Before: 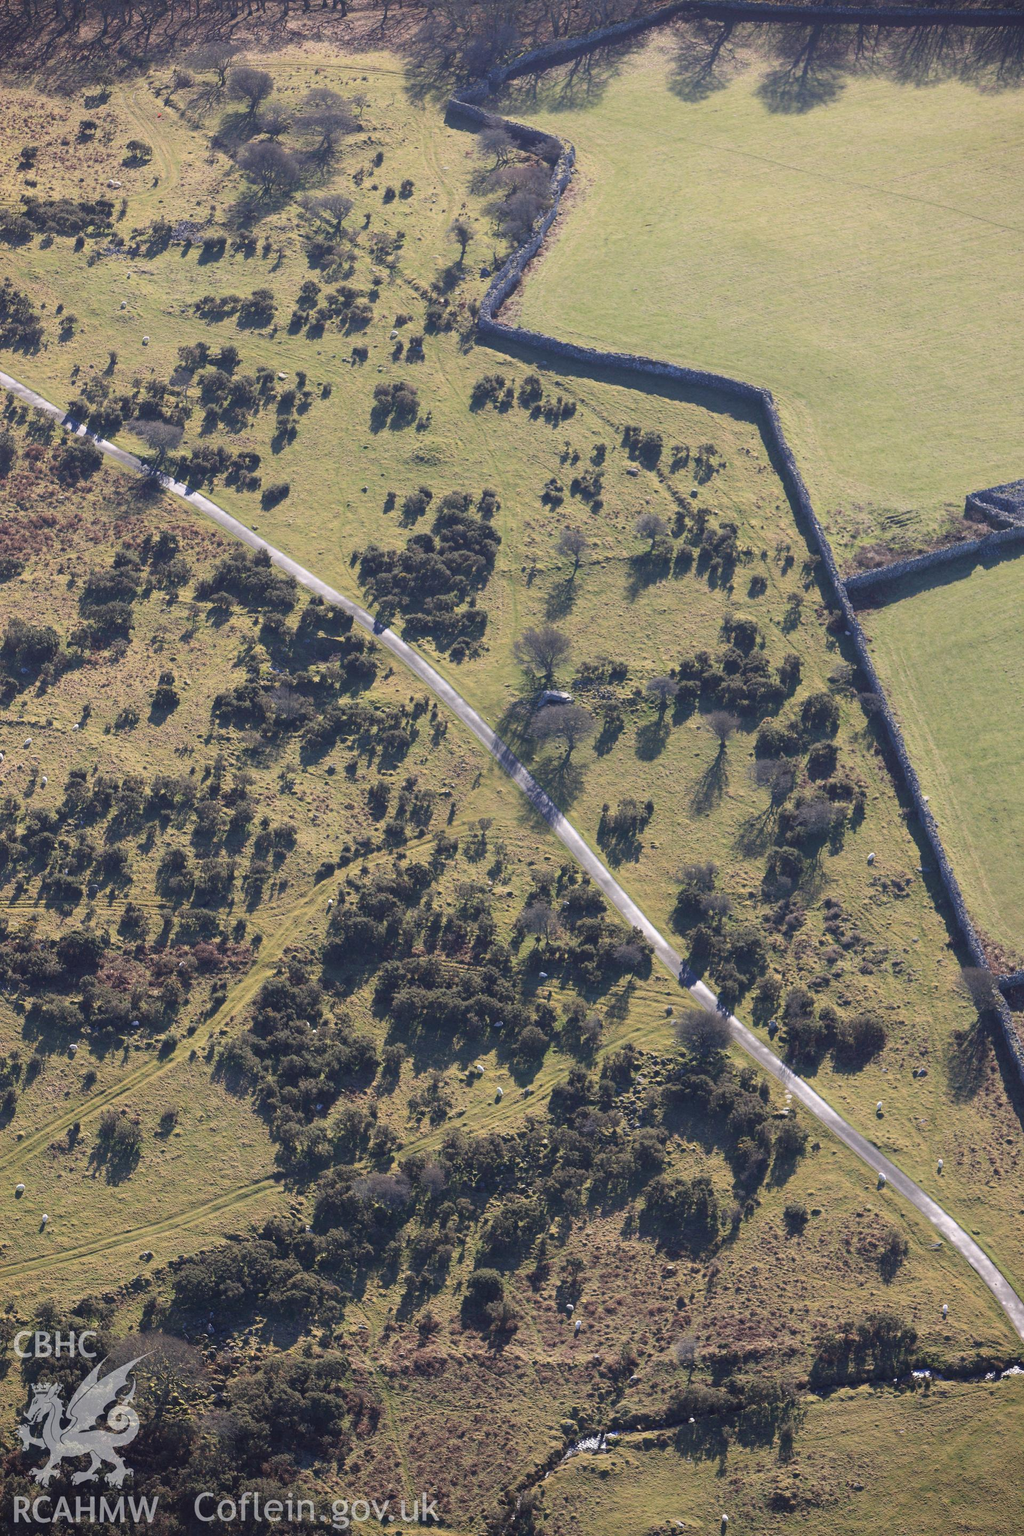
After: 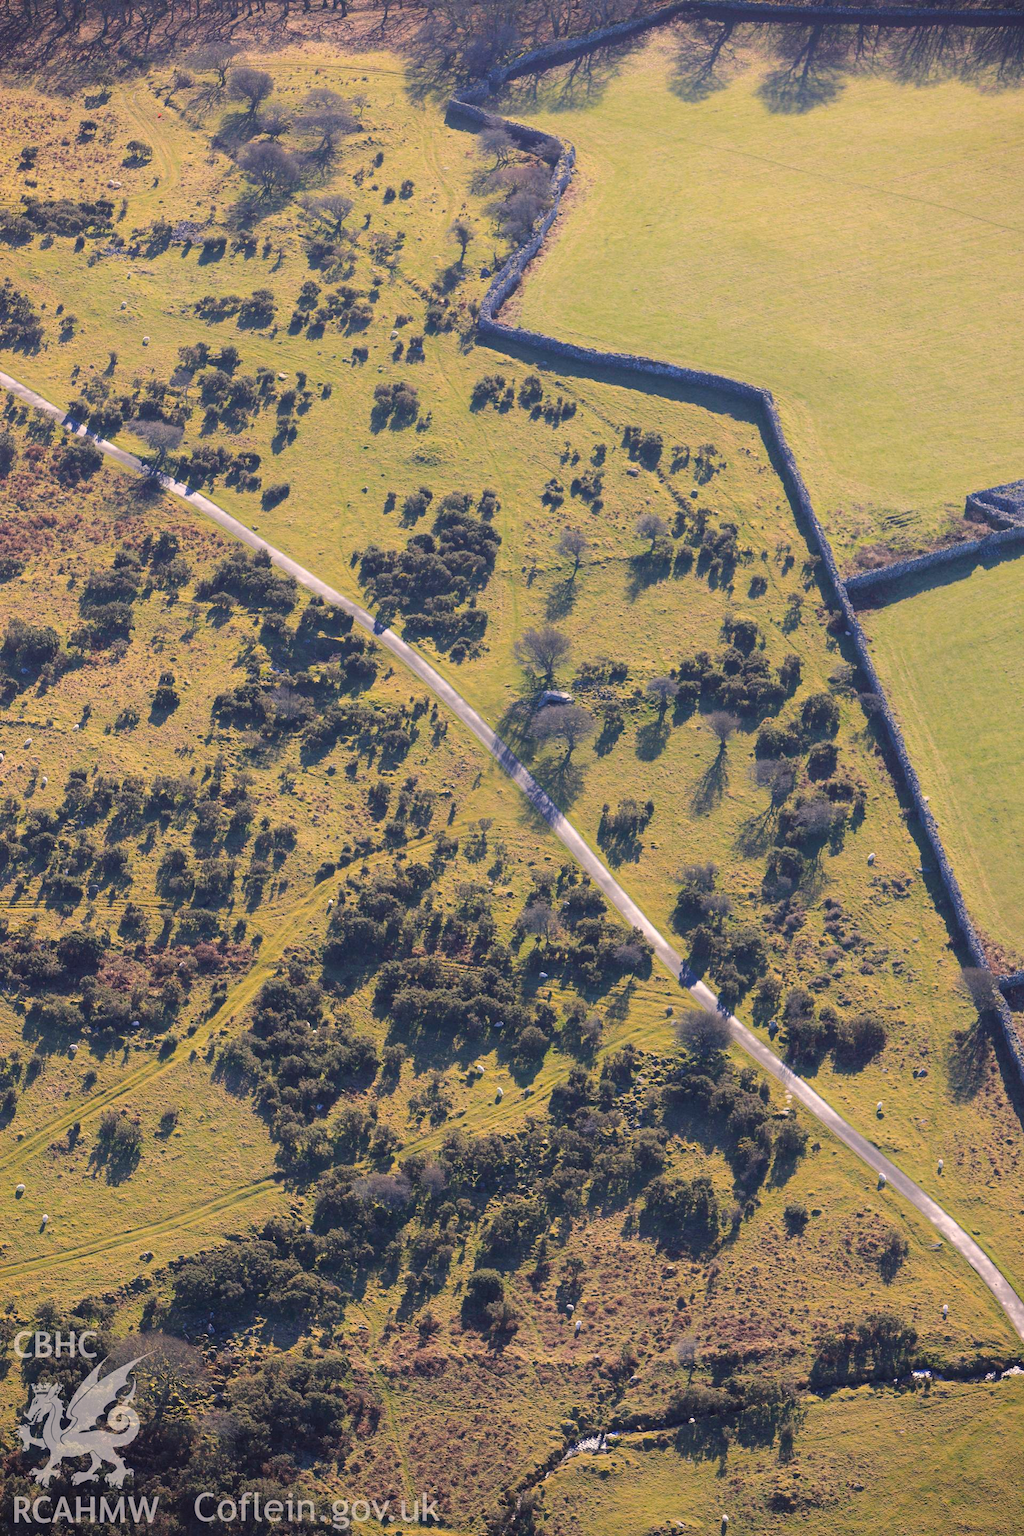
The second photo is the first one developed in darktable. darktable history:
color balance rgb: highlights gain › chroma 2.995%, highlights gain › hue 60.06°, linear chroma grading › global chroma 15.271%, perceptual saturation grading › global saturation 13.273%, perceptual brilliance grading › mid-tones 9.995%, perceptual brilliance grading › shadows 15.234%
levels: levels [0.026, 0.507, 0.987]
